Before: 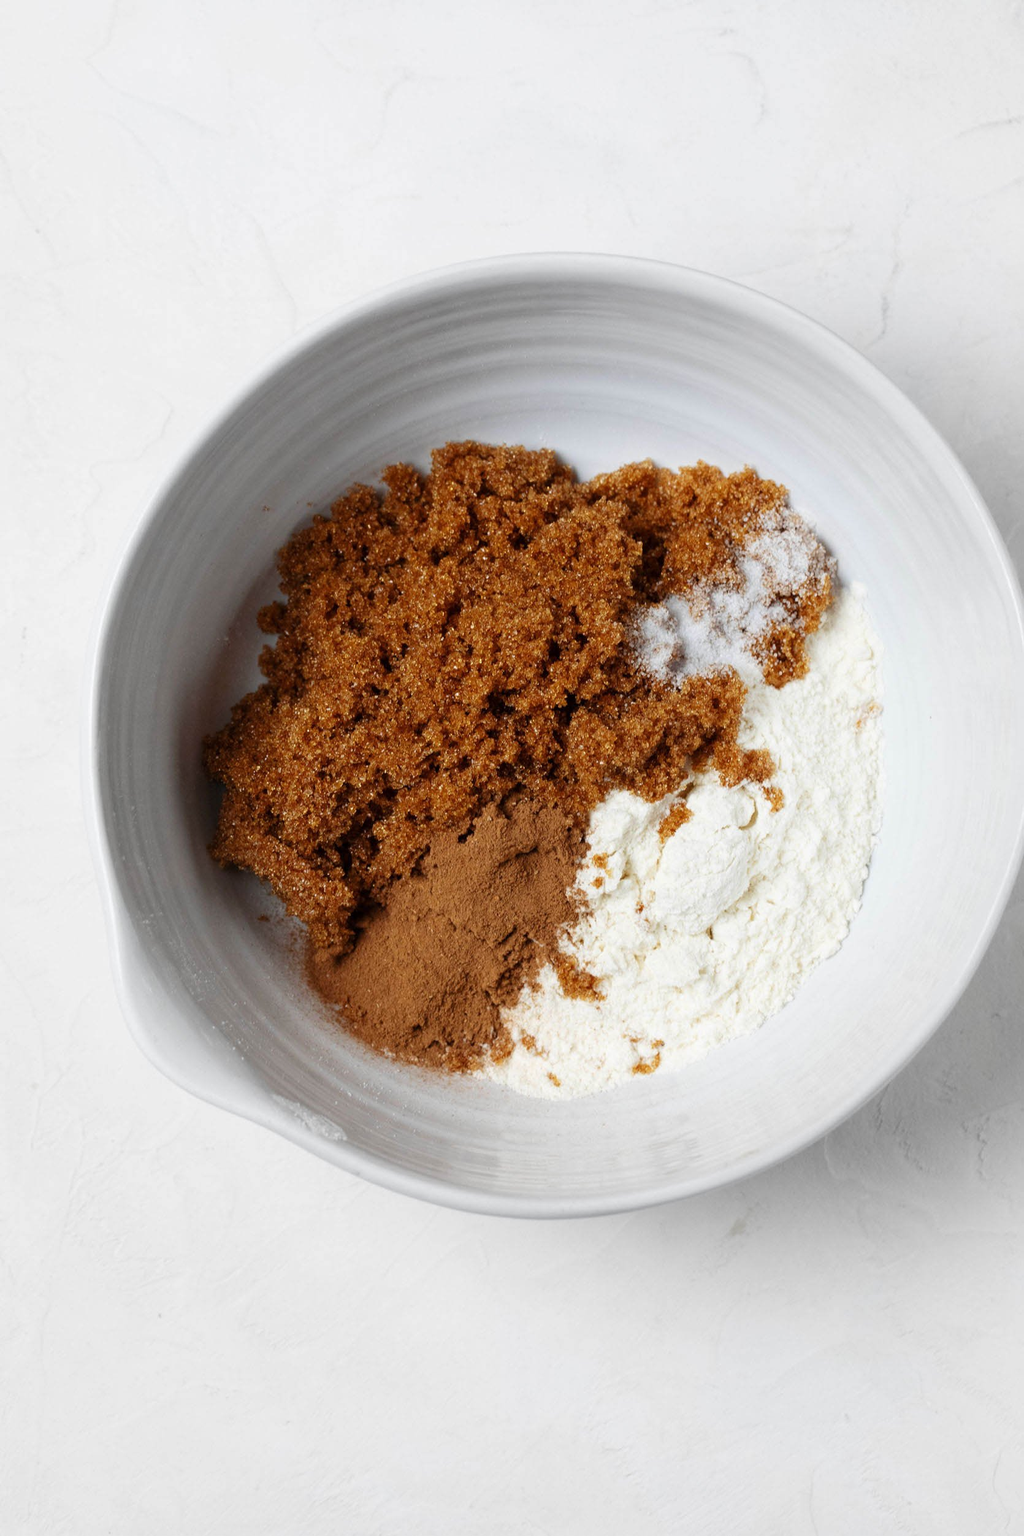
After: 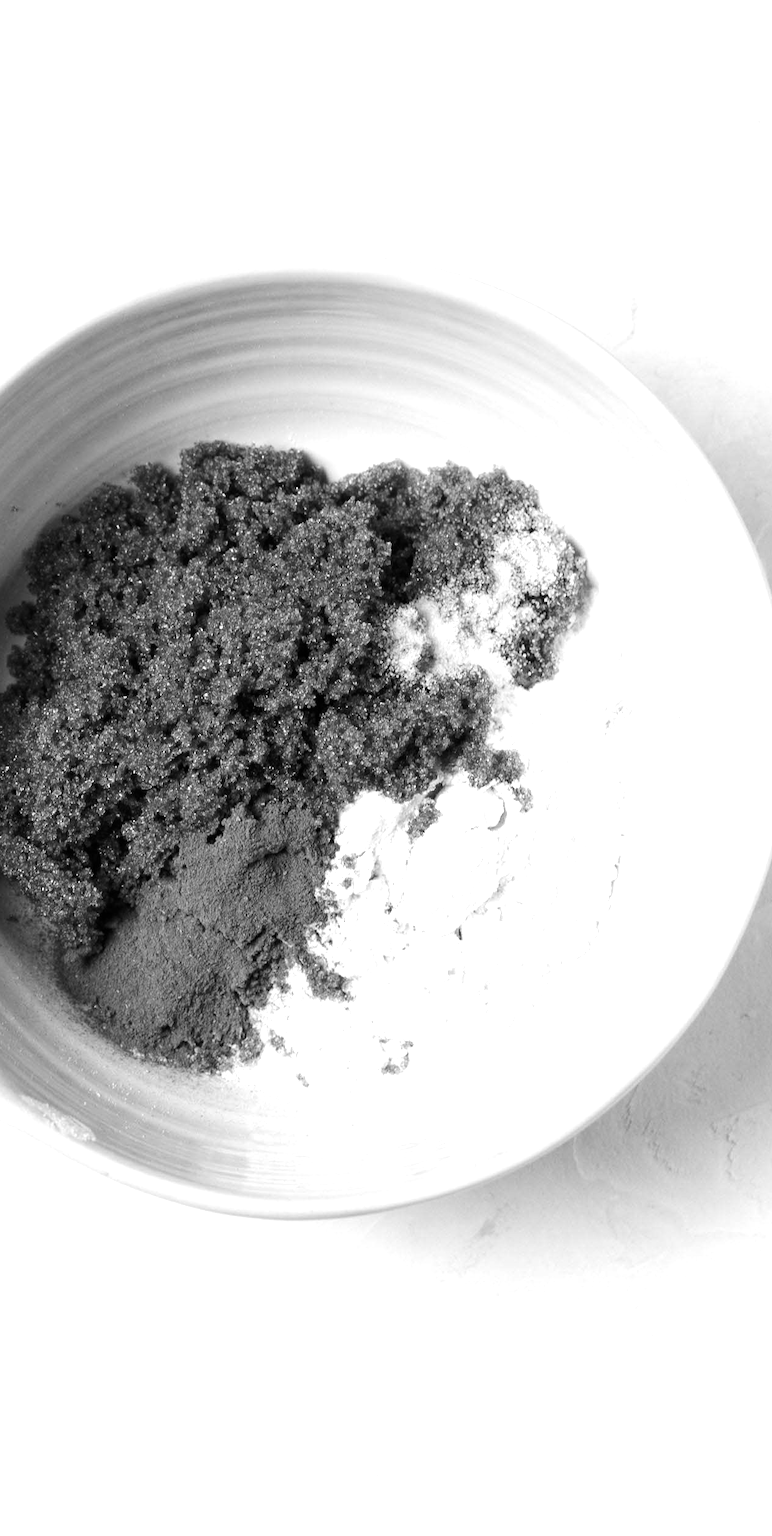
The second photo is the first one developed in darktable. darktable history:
contrast brightness saturation: saturation -1
tone equalizer: -8 EV -0.75 EV, -7 EV -0.7 EV, -6 EV -0.6 EV, -5 EV -0.4 EV, -3 EV 0.4 EV, -2 EV 0.6 EV, -1 EV 0.7 EV, +0 EV 0.75 EV, edges refinement/feathering 500, mask exposure compensation -1.57 EV, preserve details no
crop and rotate: left 24.6%
